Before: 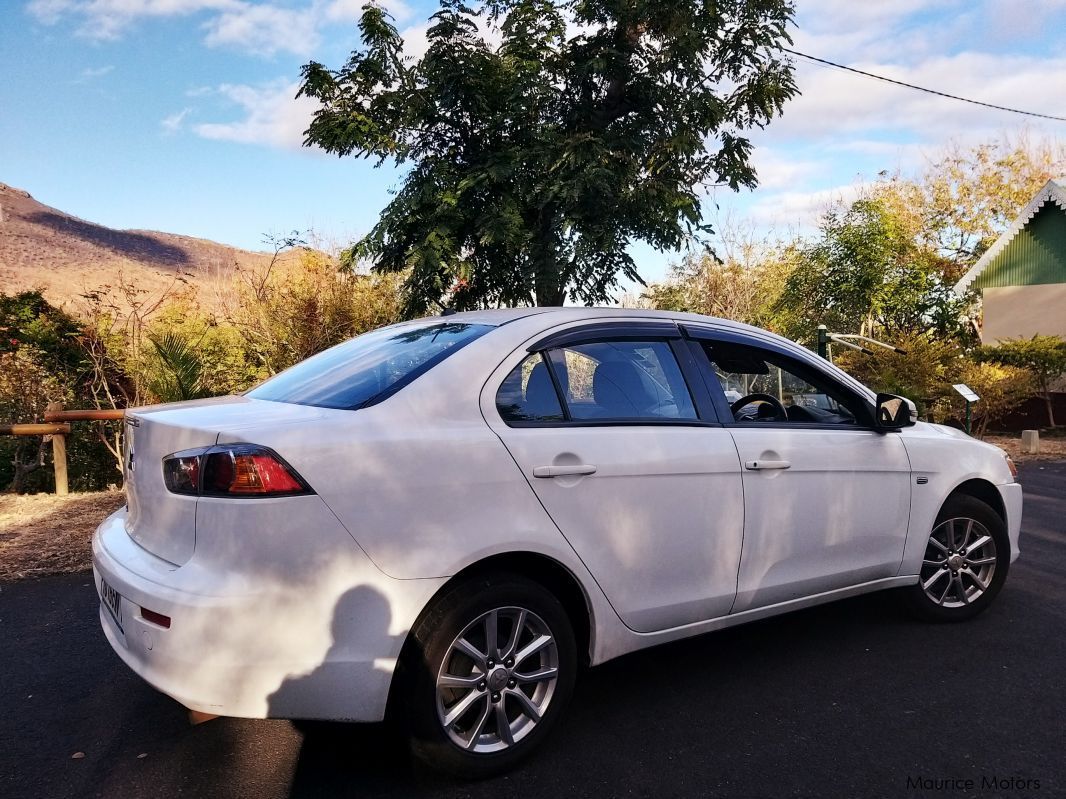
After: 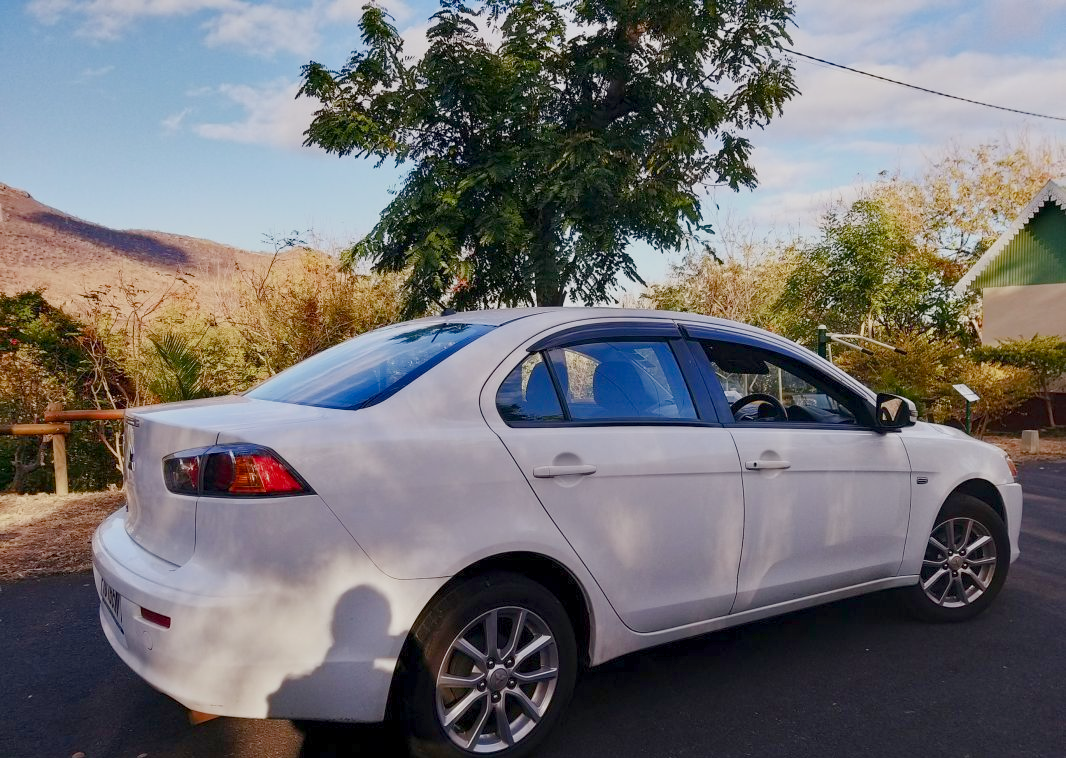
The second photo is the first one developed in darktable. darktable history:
color balance rgb: shadows lift › chroma 1%, shadows lift › hue 113°, highlights gain › chroma 0.2%, highlights gain › hue 333°, perceptual saturation grading › global saturation 20%, perceptual saturation grading › highlights -50%, perceptual saturation grading › shadows 25%, contrast -20%
crop and rotate: top 0%, bottom 5.097%
tone equalizer: on, module defaults
exposure: compensate highlight preservation false
